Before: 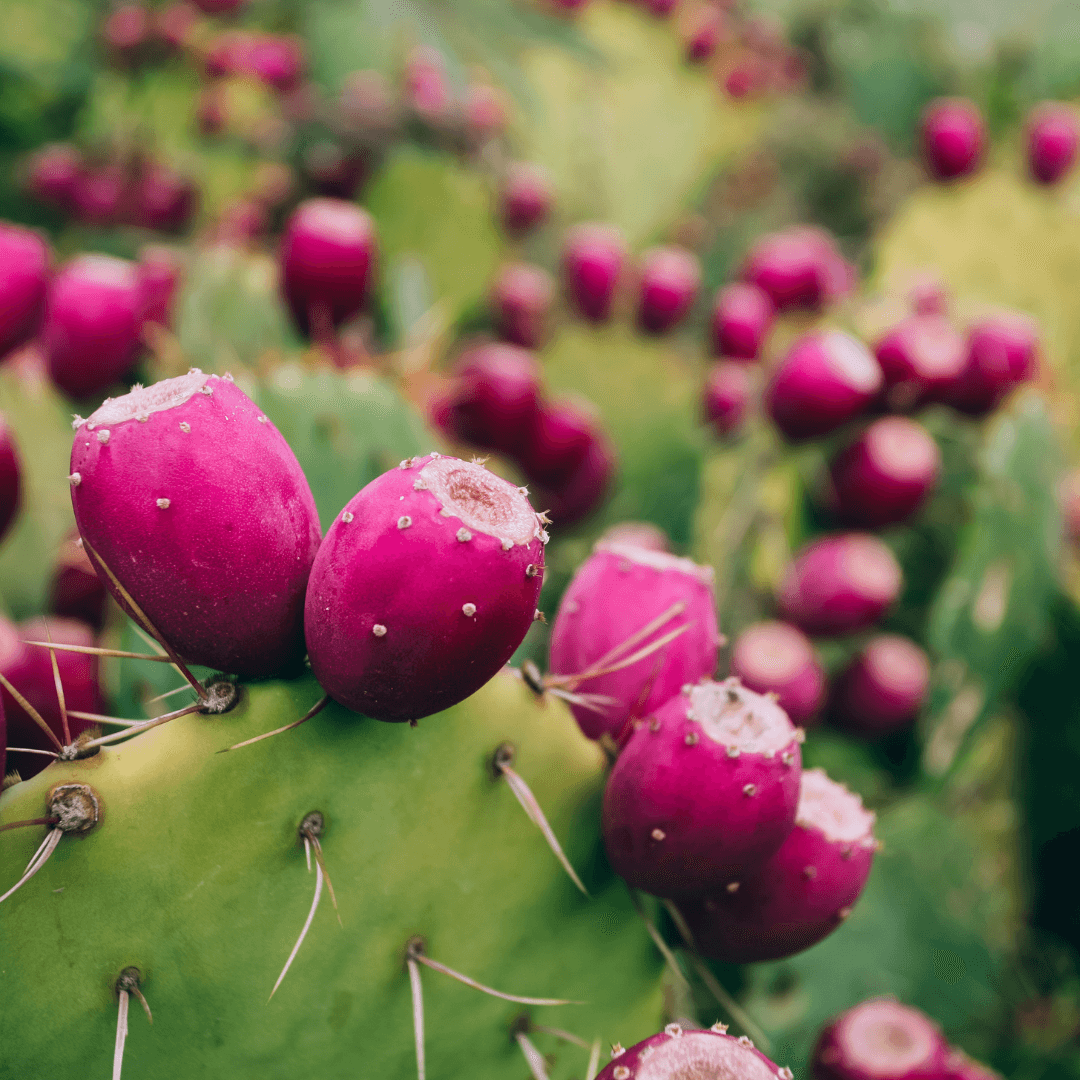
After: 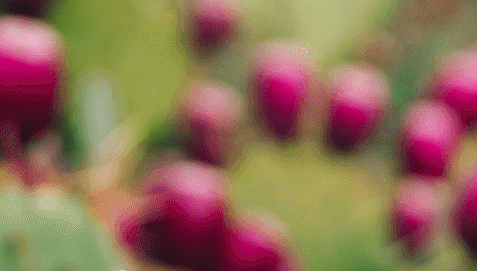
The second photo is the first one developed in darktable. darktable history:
crop: left 28.975%, top 16.863%, right 26.808%, bottom 58.021%
sharpen: on, module defaults
